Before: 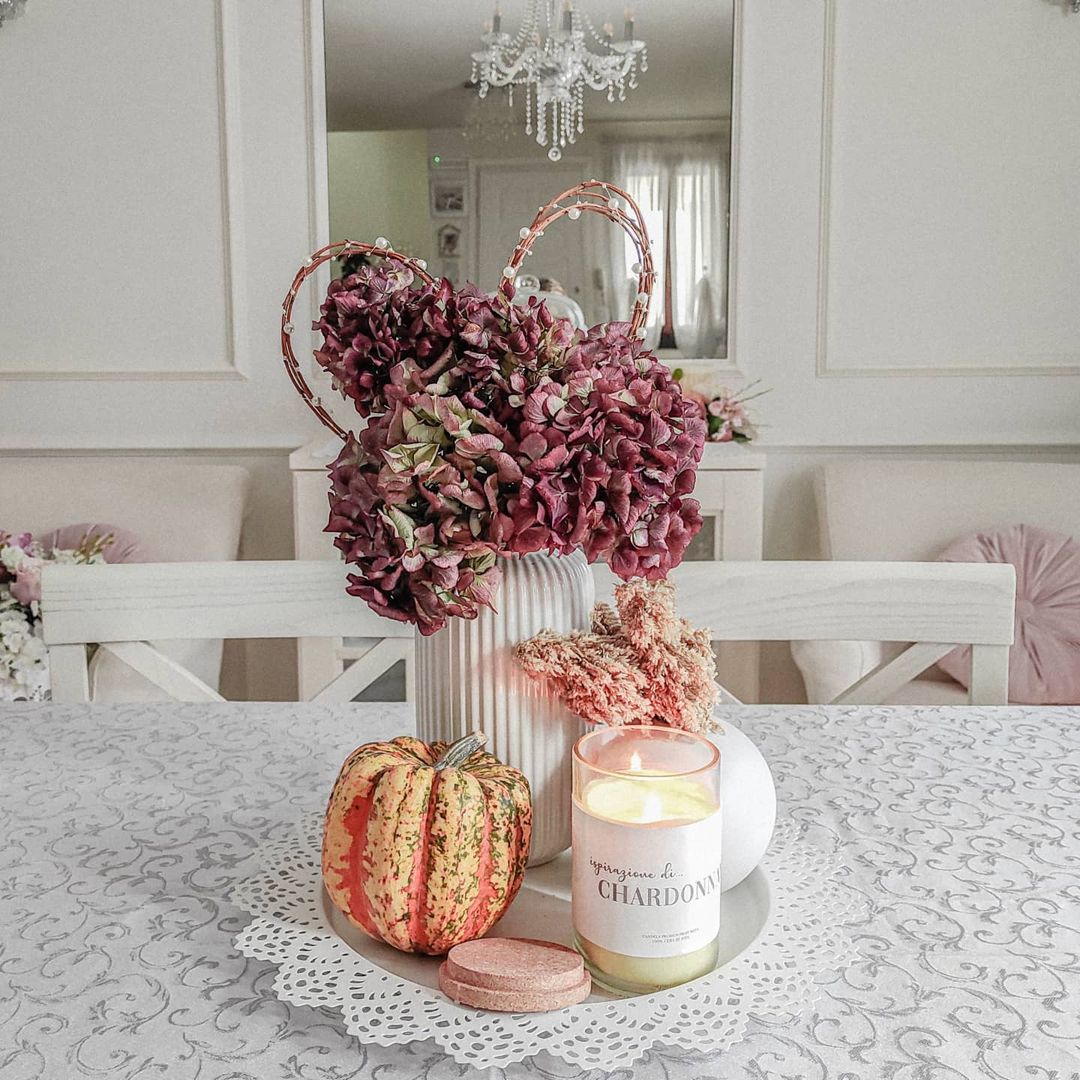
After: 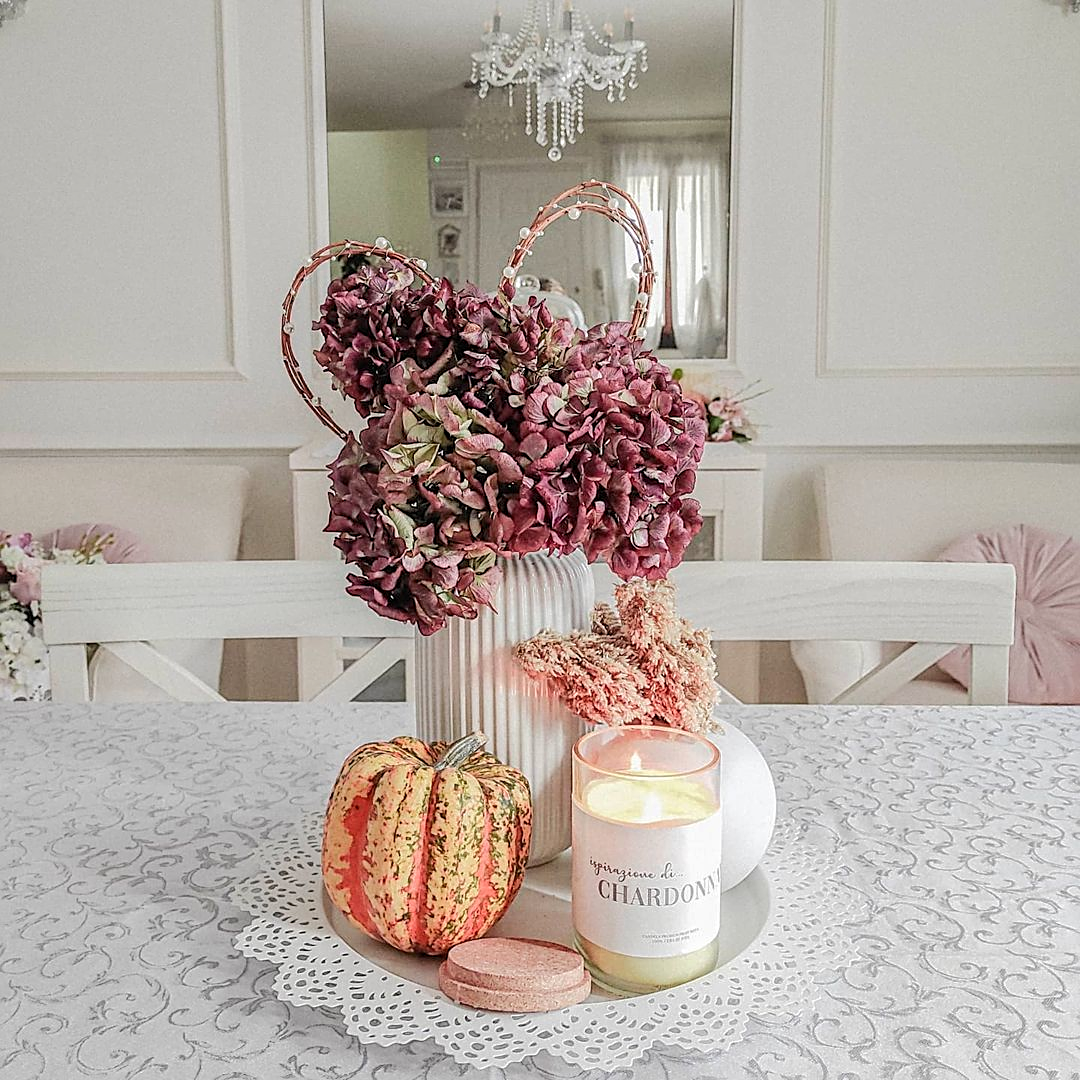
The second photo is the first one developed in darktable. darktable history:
sharpen: on, module defaults
base curve: curves: ch0 [(0, 0) (0.262, 0.32) (0.722, 0.705) (1, 1)]
